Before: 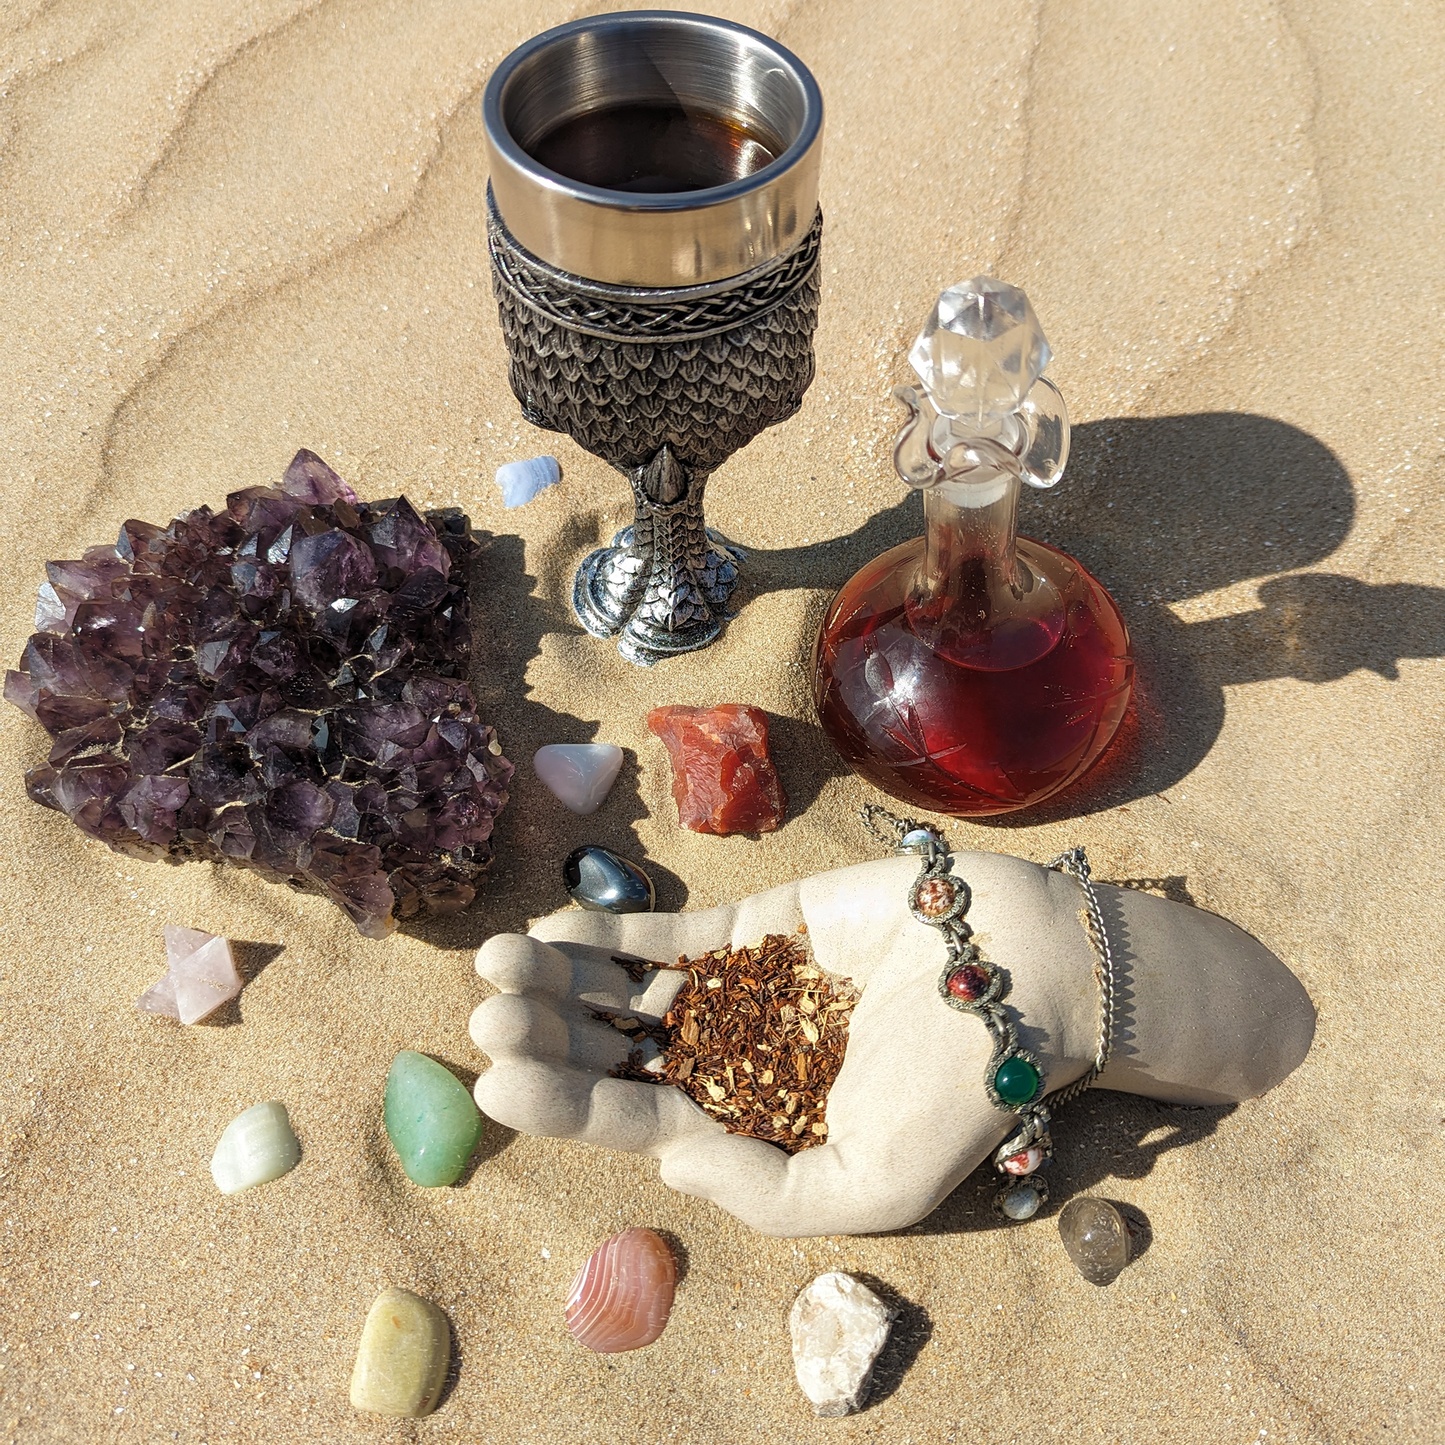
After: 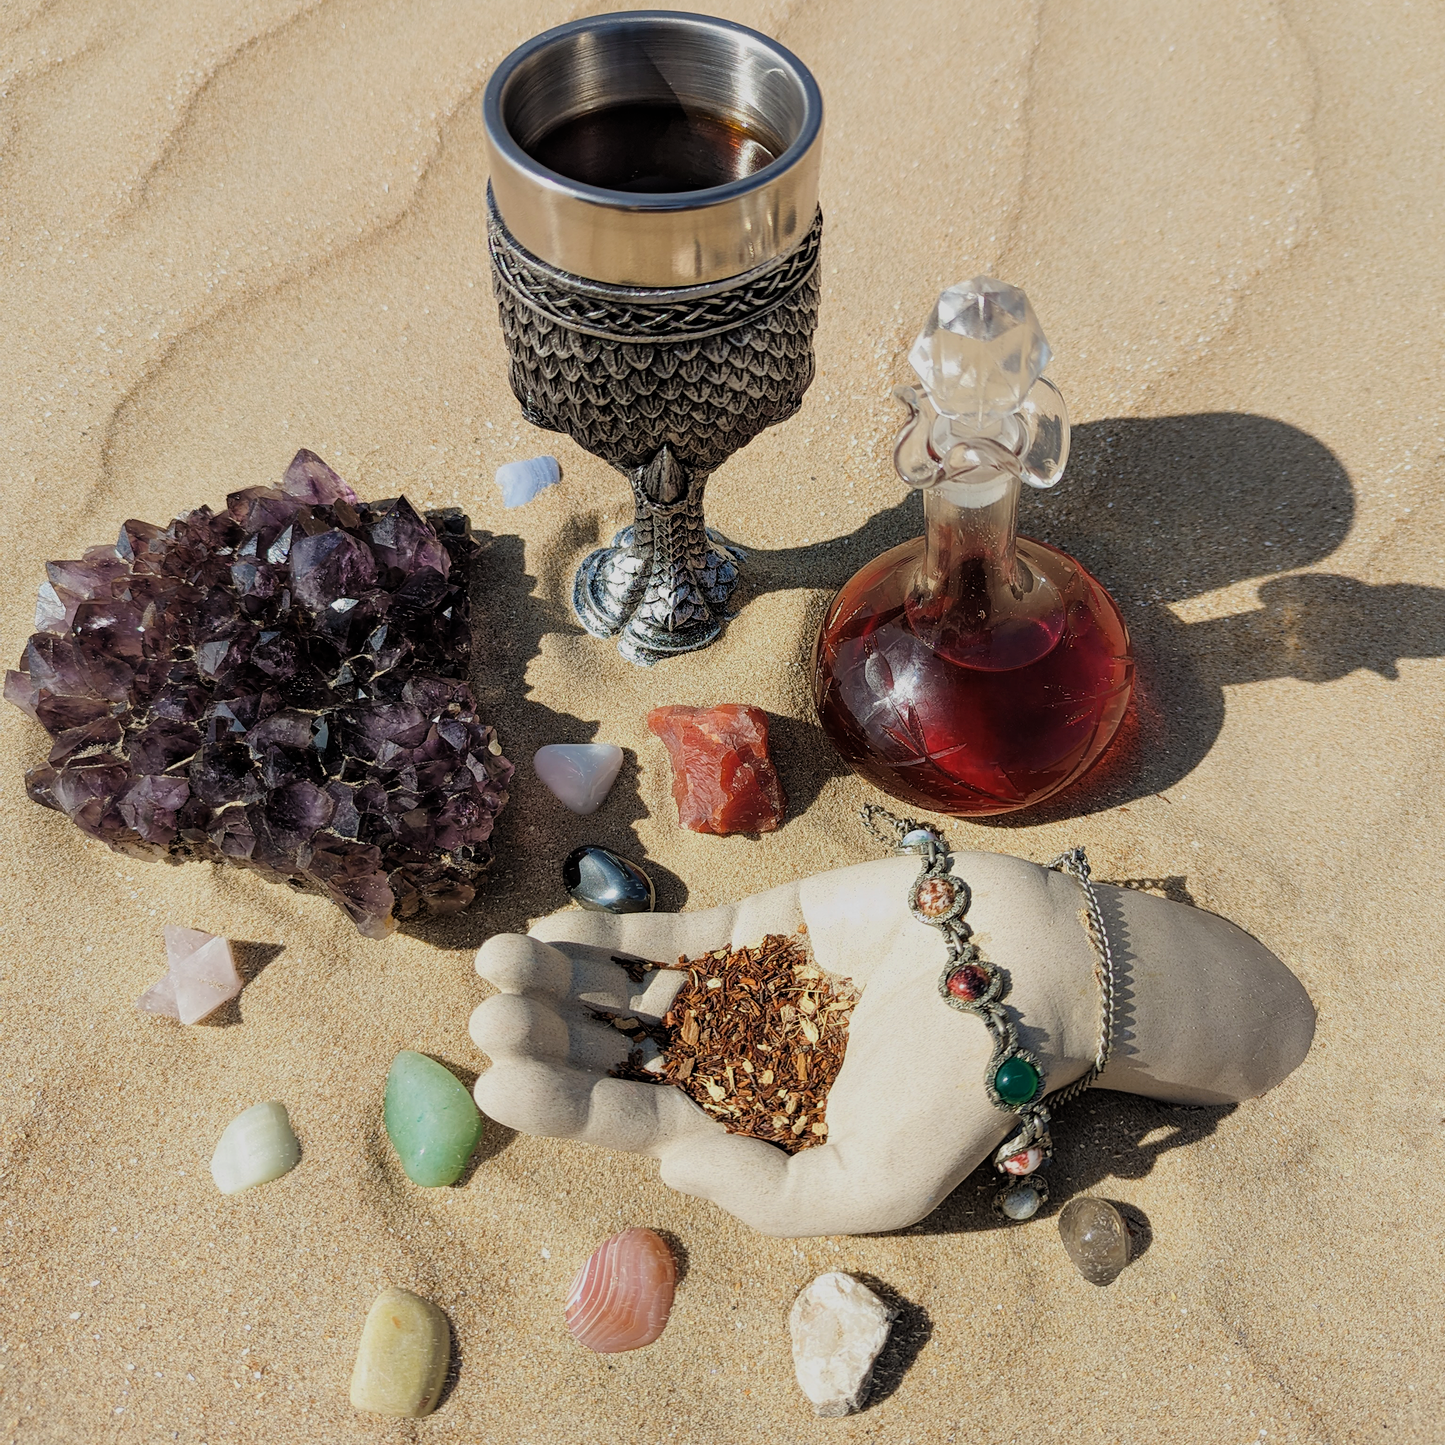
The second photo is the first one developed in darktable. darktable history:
filmic rgb: black relative exposure -7.97 EV, white relative exposure 4.02 EV, hardness 4.11
